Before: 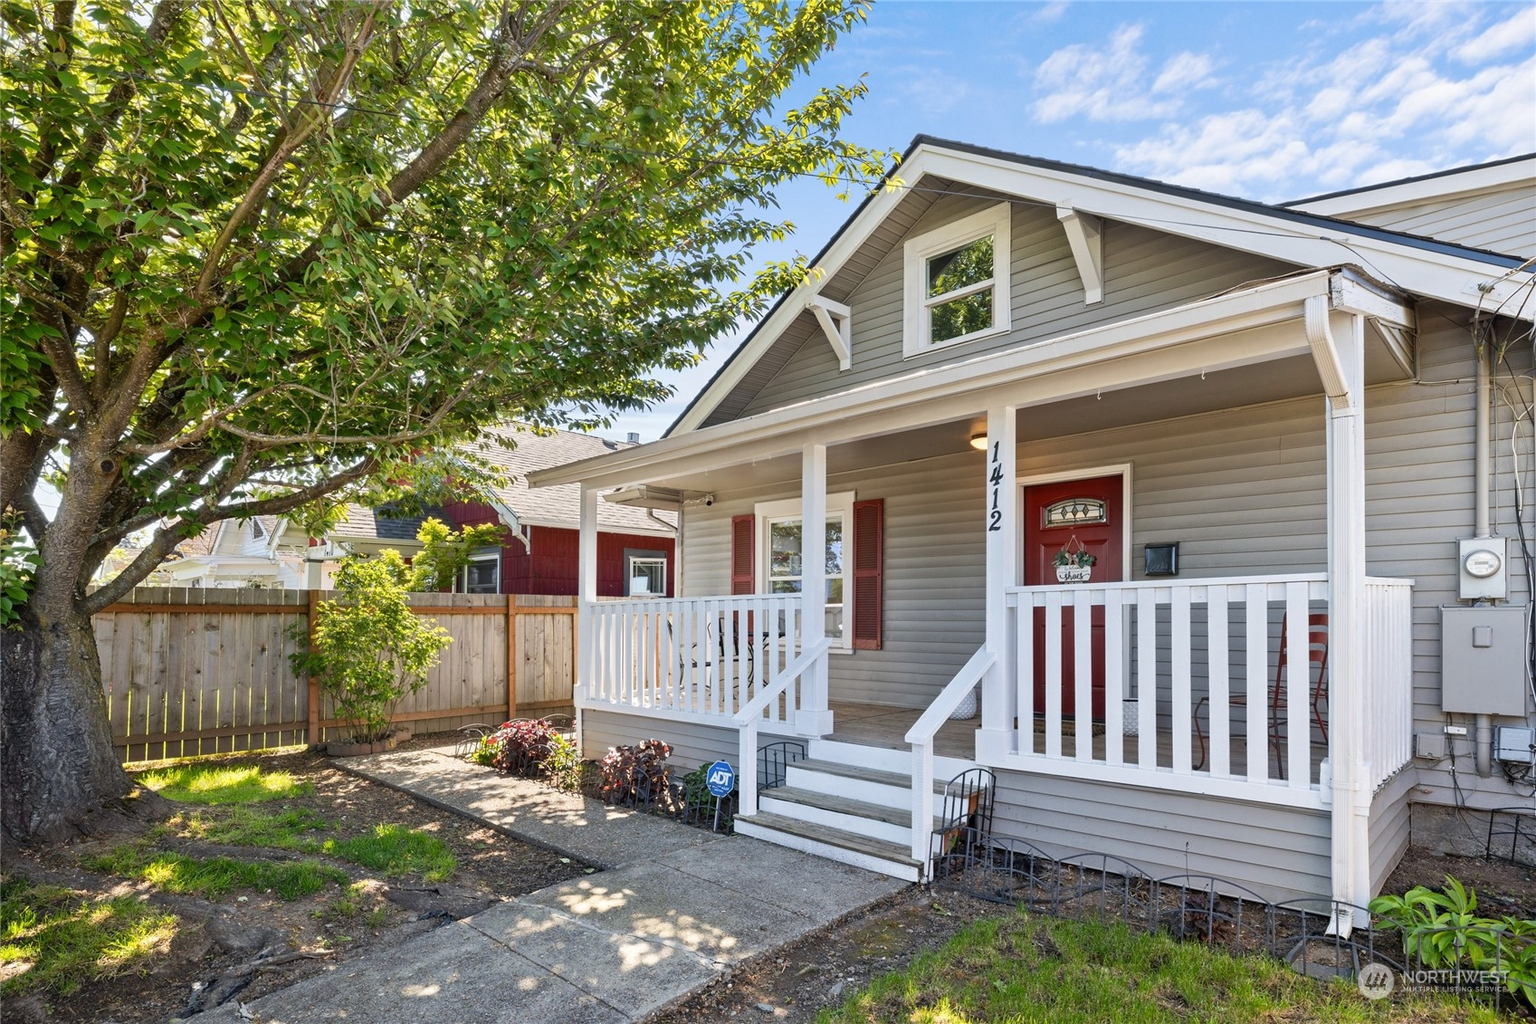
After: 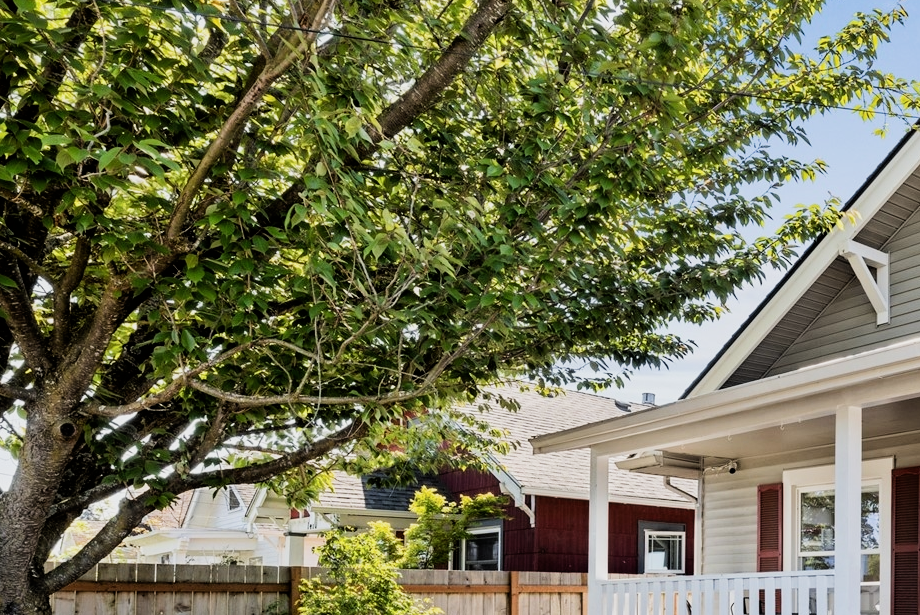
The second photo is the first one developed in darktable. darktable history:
filmic rgb: black relative exposure -5.02 EV, white relative exposure 3.56 EV, hardness 3.17, contrast 1.391, highlights saturation mix -49.3%, iterations of high-quality reconstruction 0
crop and rotate: left 3.039%, top 7.585%, right 42.69%, bottom 38.023%
